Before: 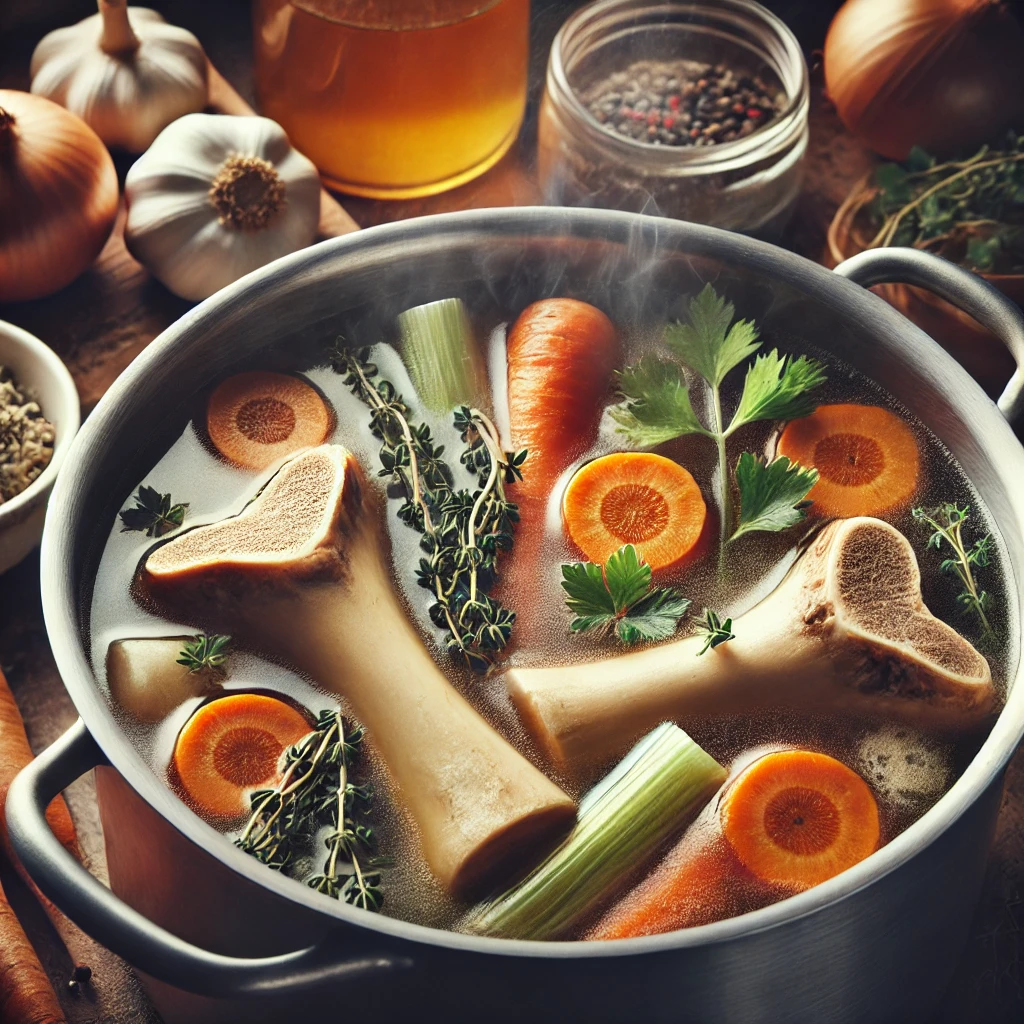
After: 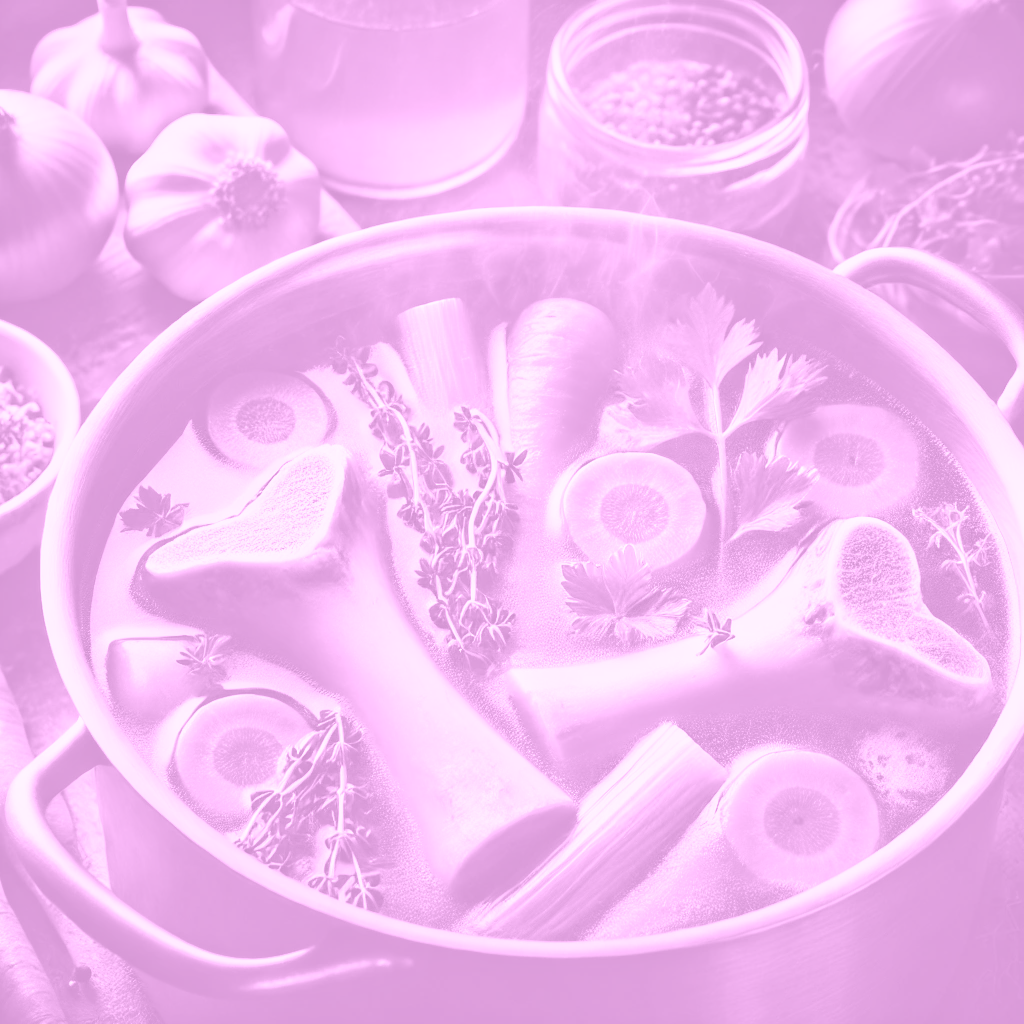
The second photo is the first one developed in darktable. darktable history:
exposure: exposure 0.496 EV, compensate highlight preservation false
colorize: hue 331.2°, saturation 75%, source mix 30.28%, lightness 70.52%, version 1
contrast equalizer: y [[0.5, 0.5, 0.544, 0.569, 0.5, 0.5], [0.5 ×6], [0.5 ×6], [0 ×6], [0 ×6]]
